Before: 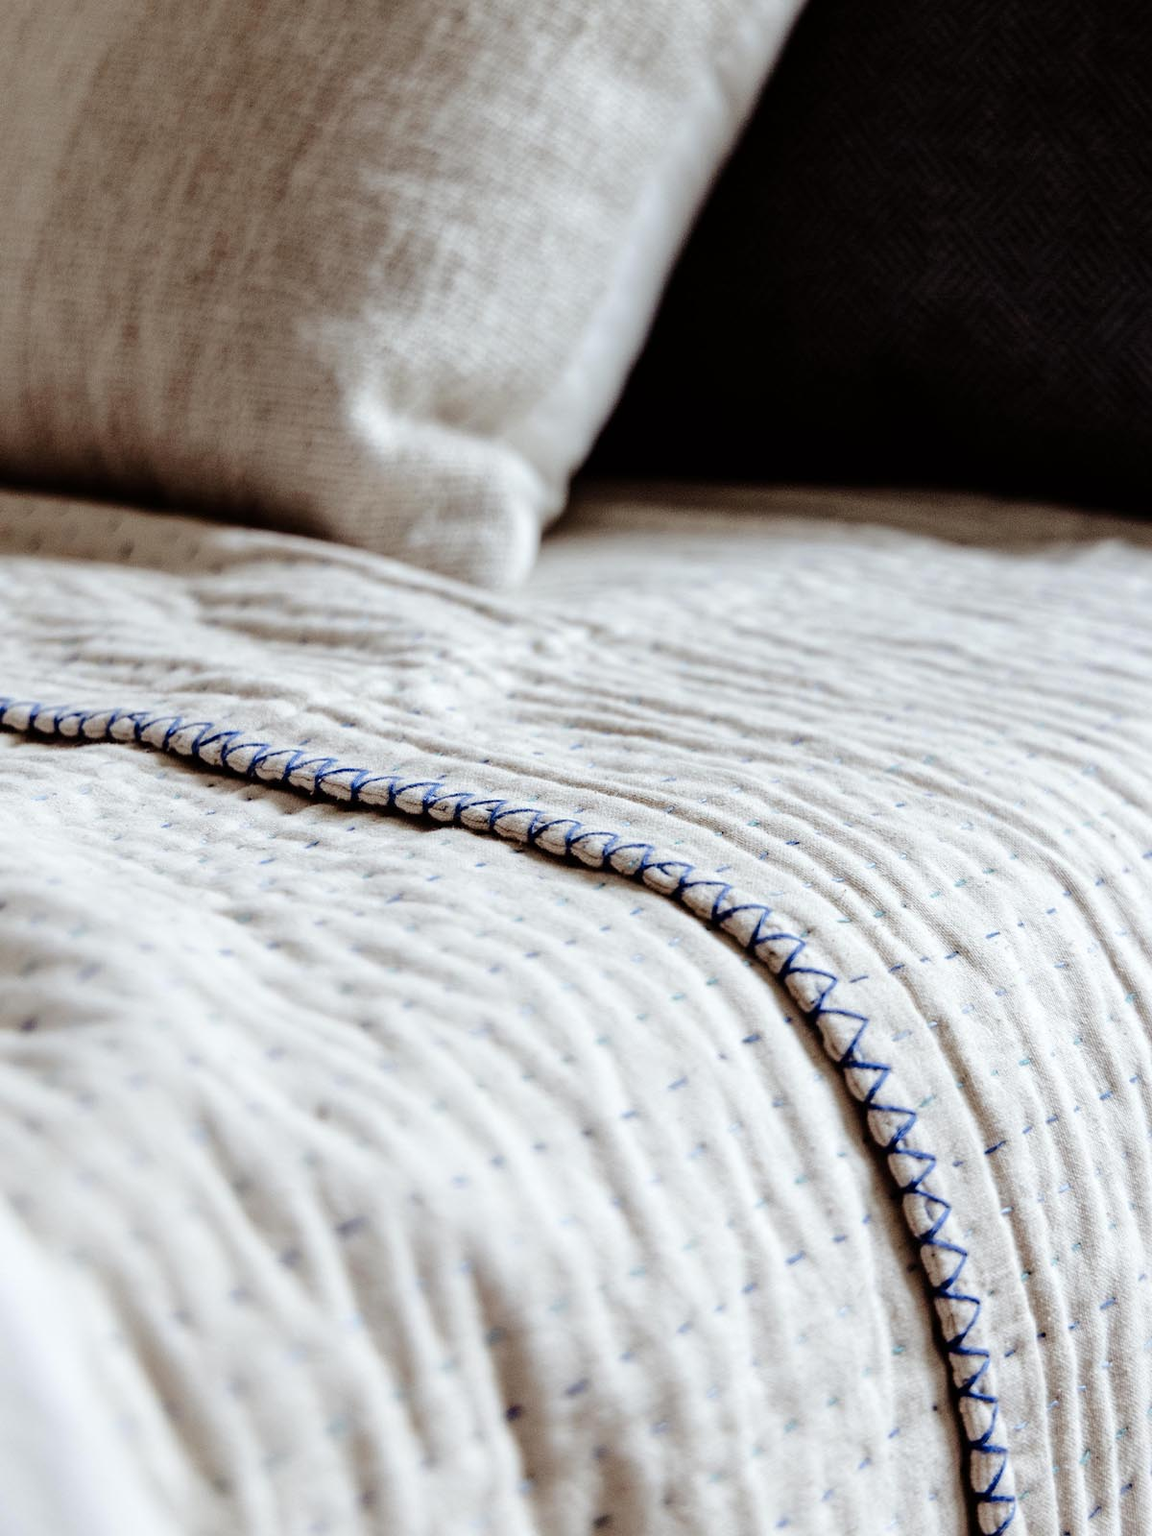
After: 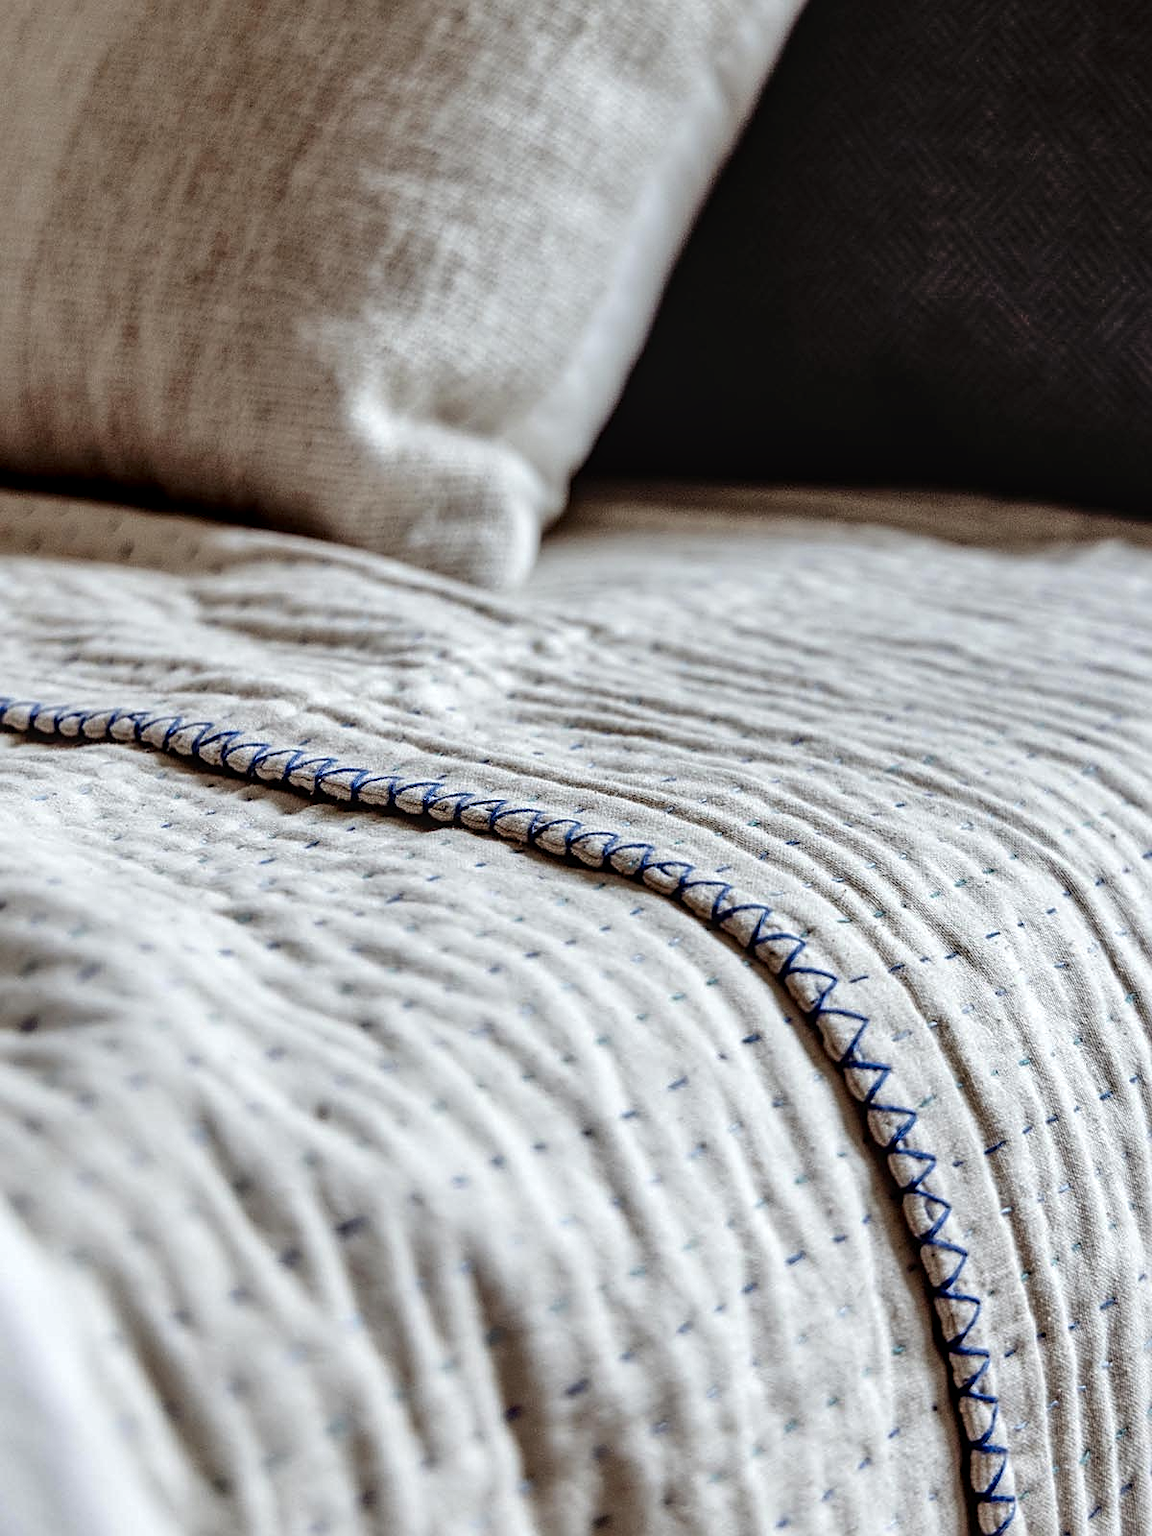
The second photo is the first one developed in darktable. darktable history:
local contrast: on, module defaults
sharpen: amount 0.487
shadows and highlights: low approximation 0.01, soften with gaussian
